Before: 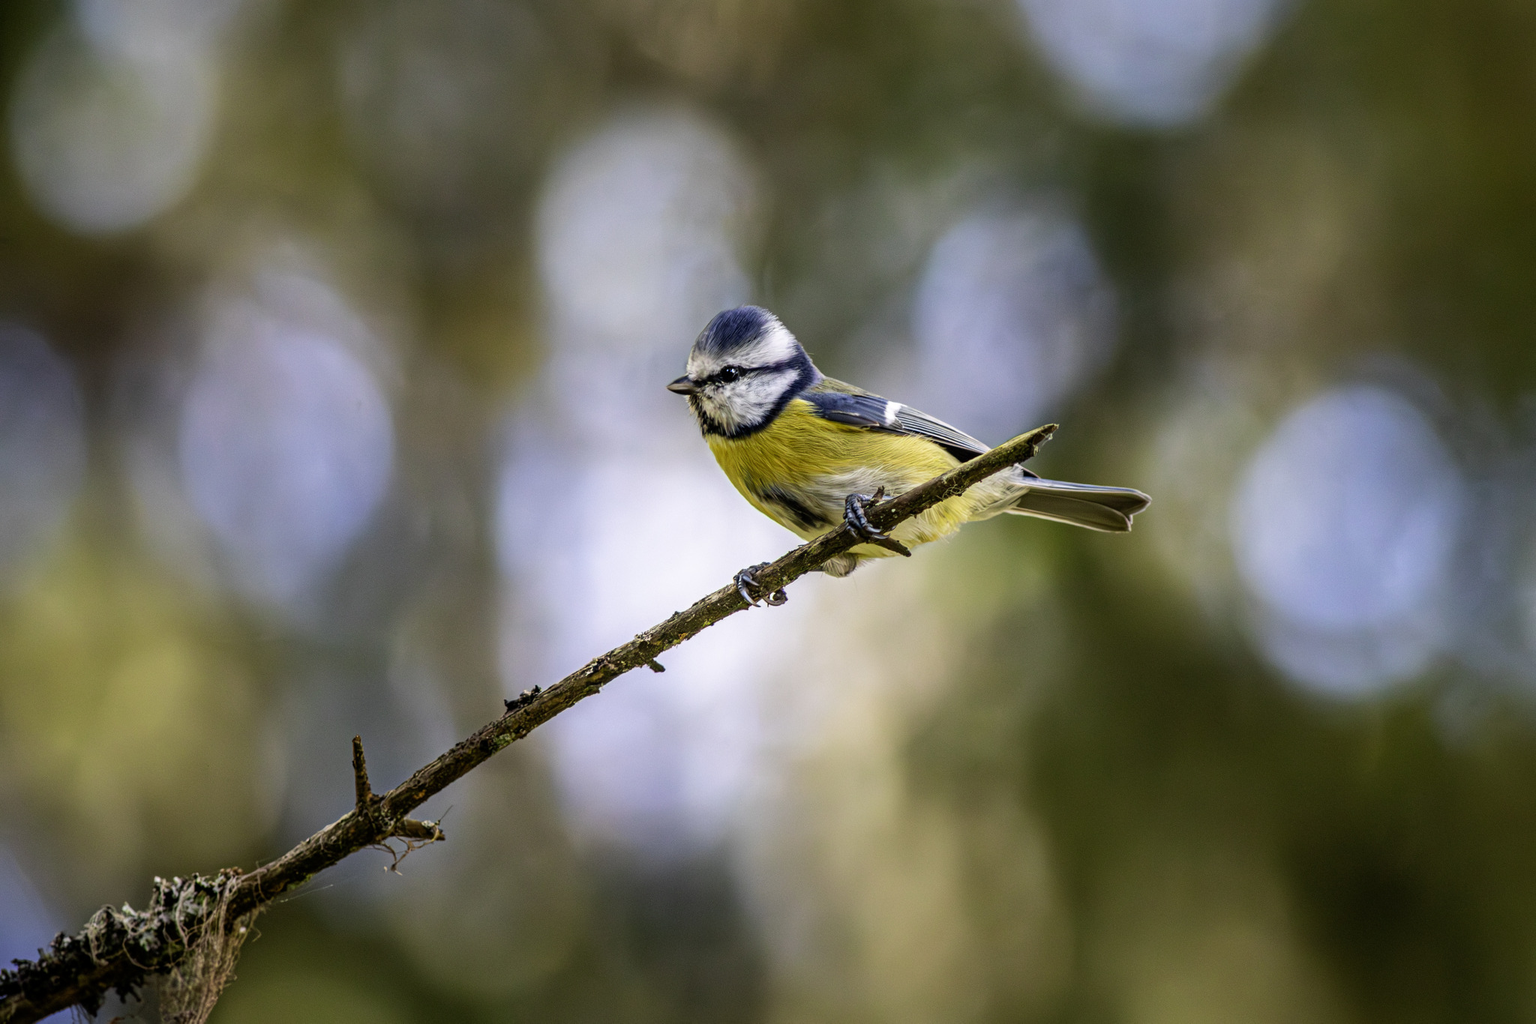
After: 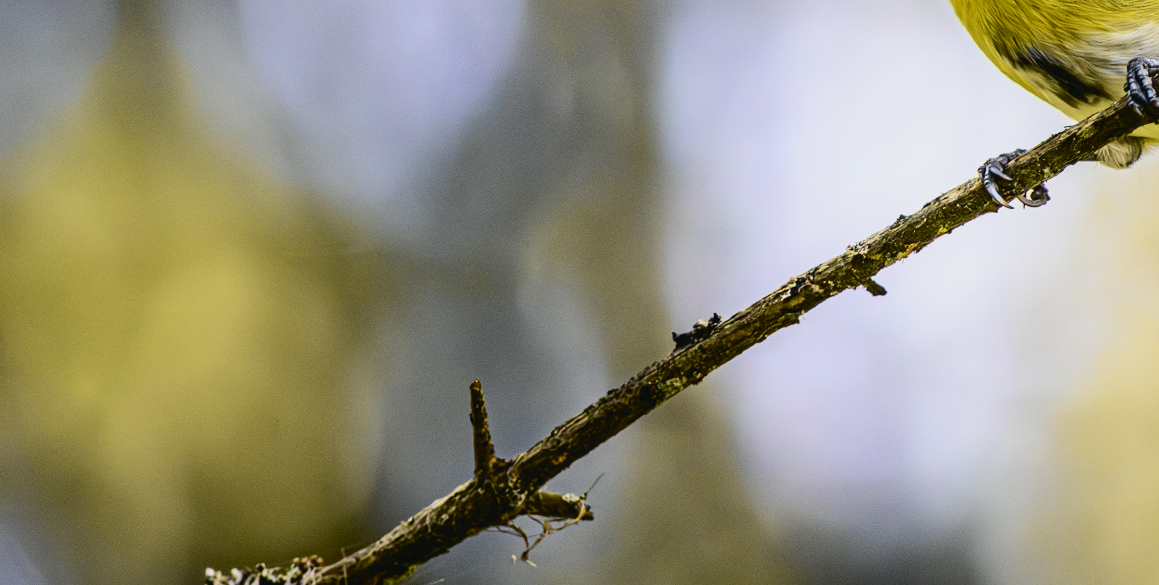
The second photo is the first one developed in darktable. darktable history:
crop: top 44.036%, right 43.361%, bottom 13.071%
tone curve: curves: ch0 [(0, 0.03) (0.113, 0.087) (0.207, 0.184) (0.515, 0.612) (0.712, 0.793) (1, 0.946)]; ch1 [(0, 0) (0.172, 0.123) (0.317, 0.279) (0.407, 0.401) (0.476, 0.482) (0.505, 0.499) (0.534, 0.534) (0.632, 0.645) (0.726, 0.745) (1, 1)]; ch2 [(0, 0) (0.411, 0.424) (0.505, 0.505) (0.521, 0.524) (0.541, 0.569) (0.65, 0.699) (1, 1)], color space Lab, independent channels, preserve colors none
